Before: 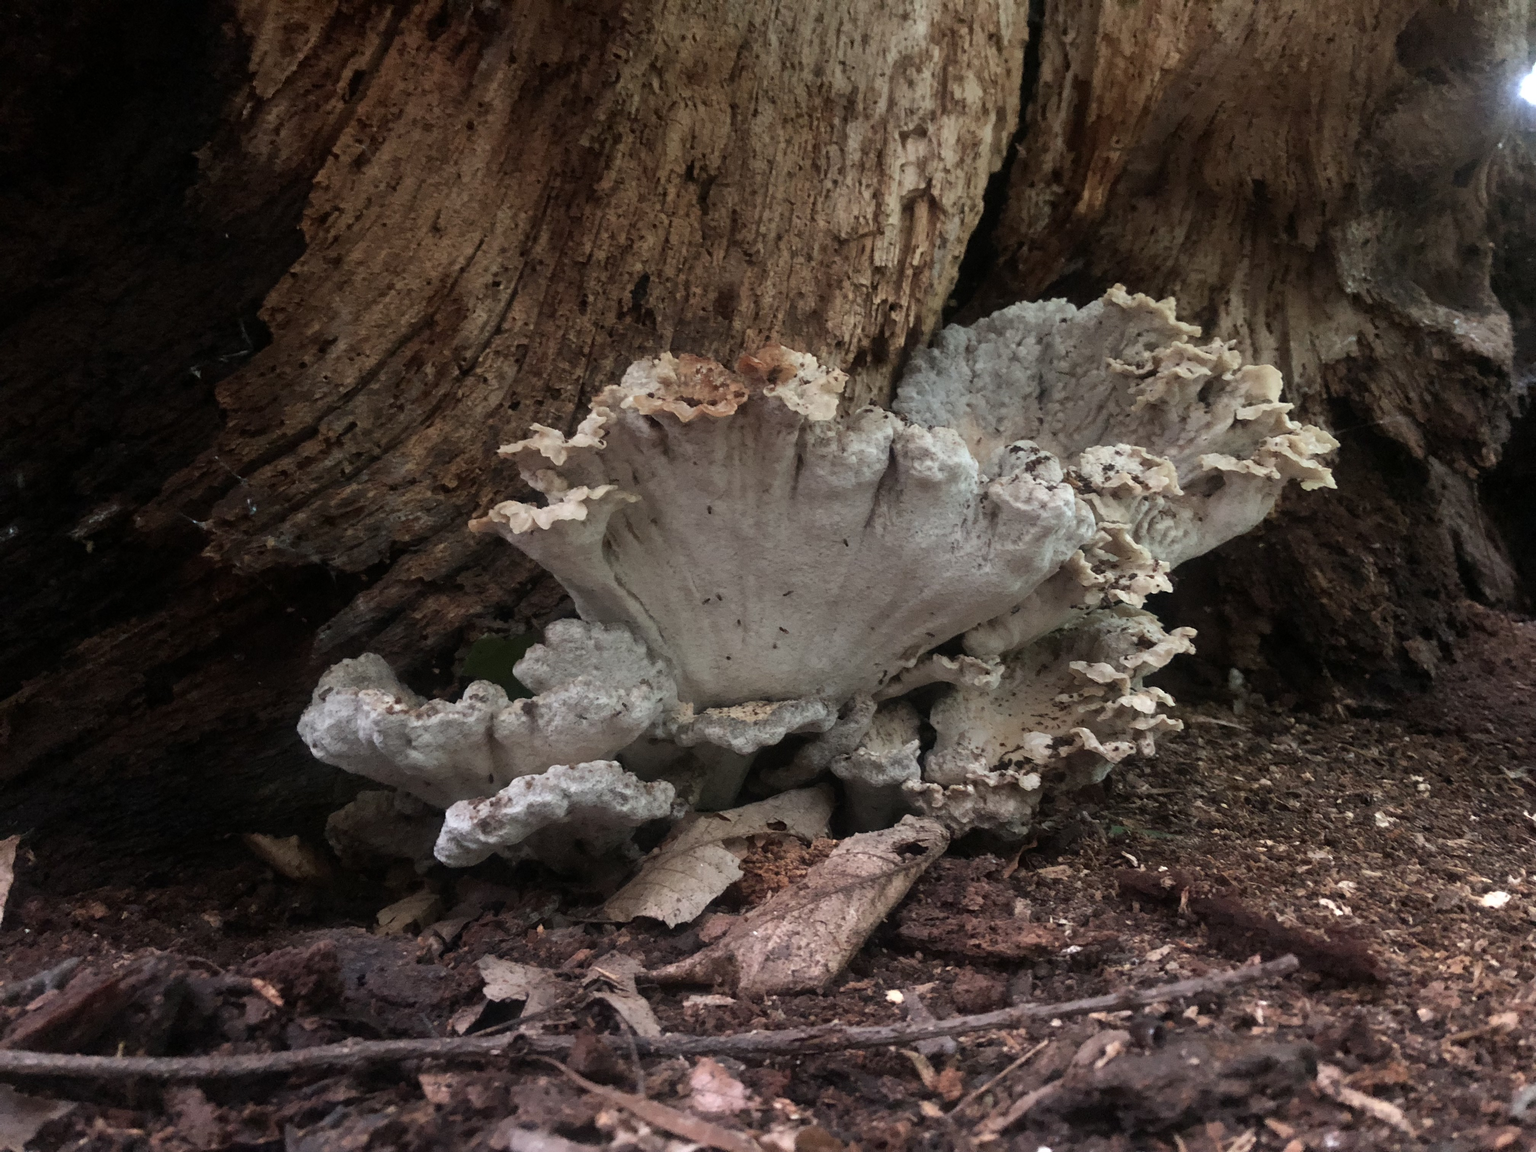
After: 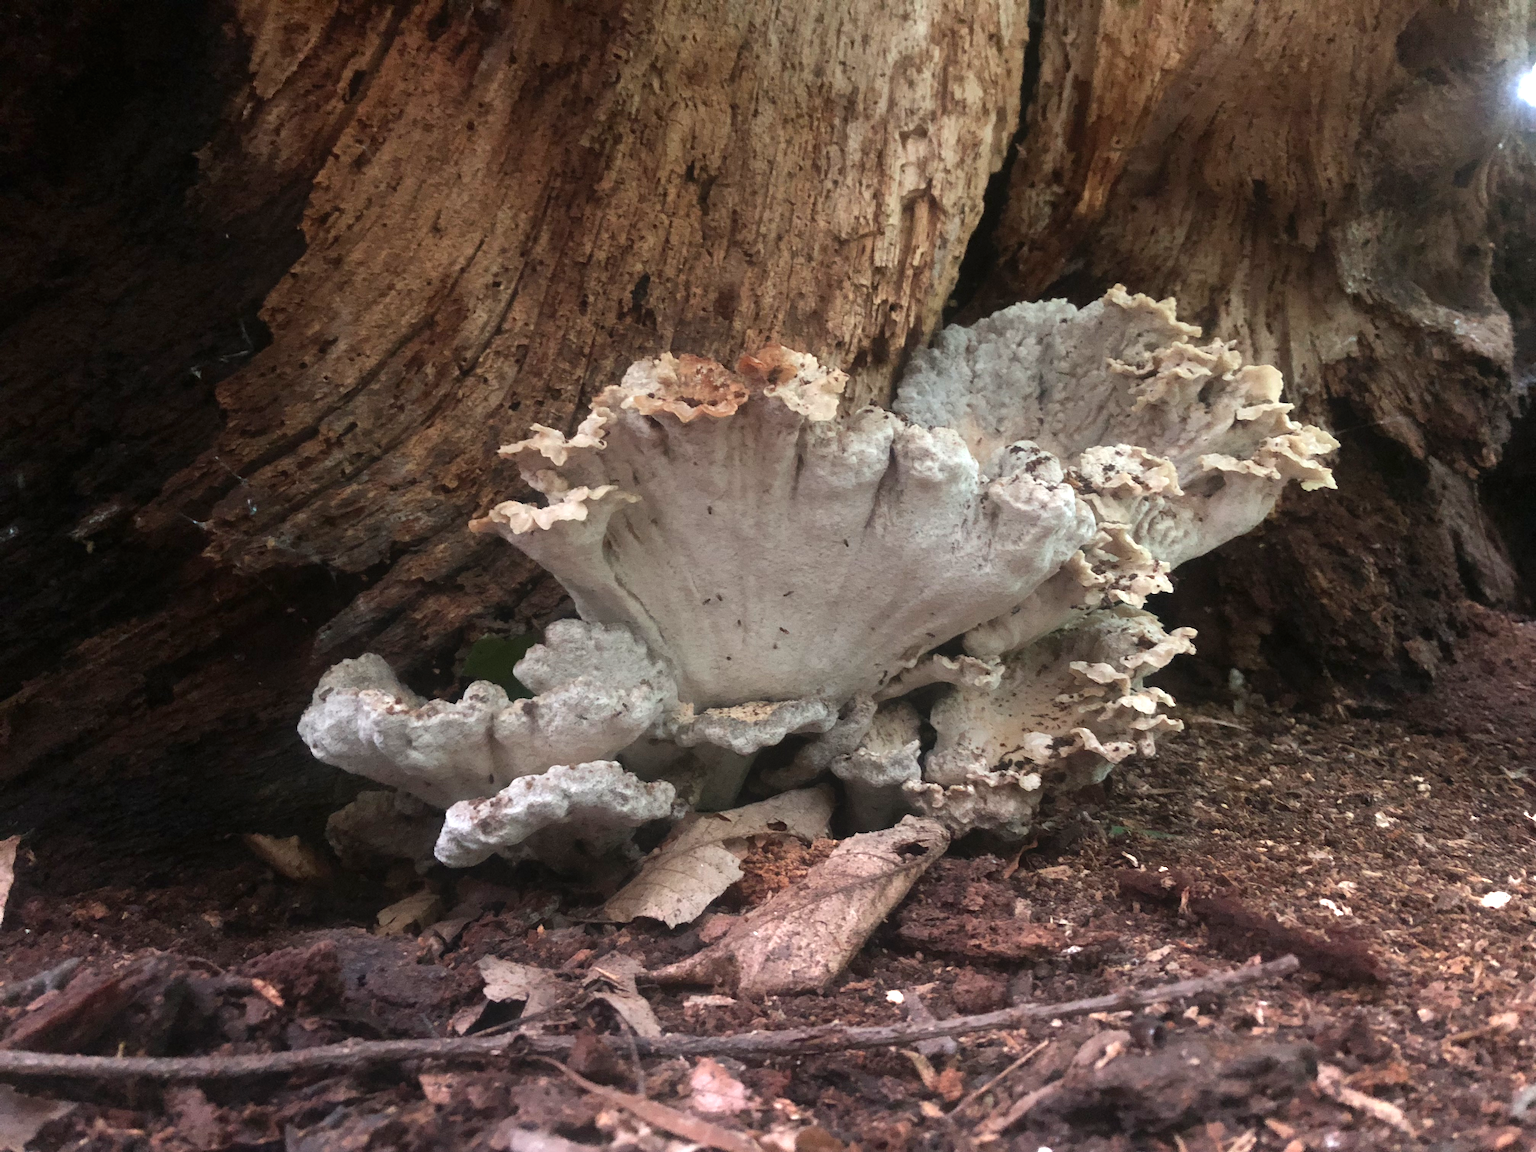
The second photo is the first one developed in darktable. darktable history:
exposure: black level correction 0, exposure 0.7 EV, compensate exposure bias true, compensate highlight preservation false
contrast equalizer: octaves 7, y [[0.6 ×6], [0.55 ×6], [0 ×6], [0 ×6], [0 ×6]], mix -0.3
